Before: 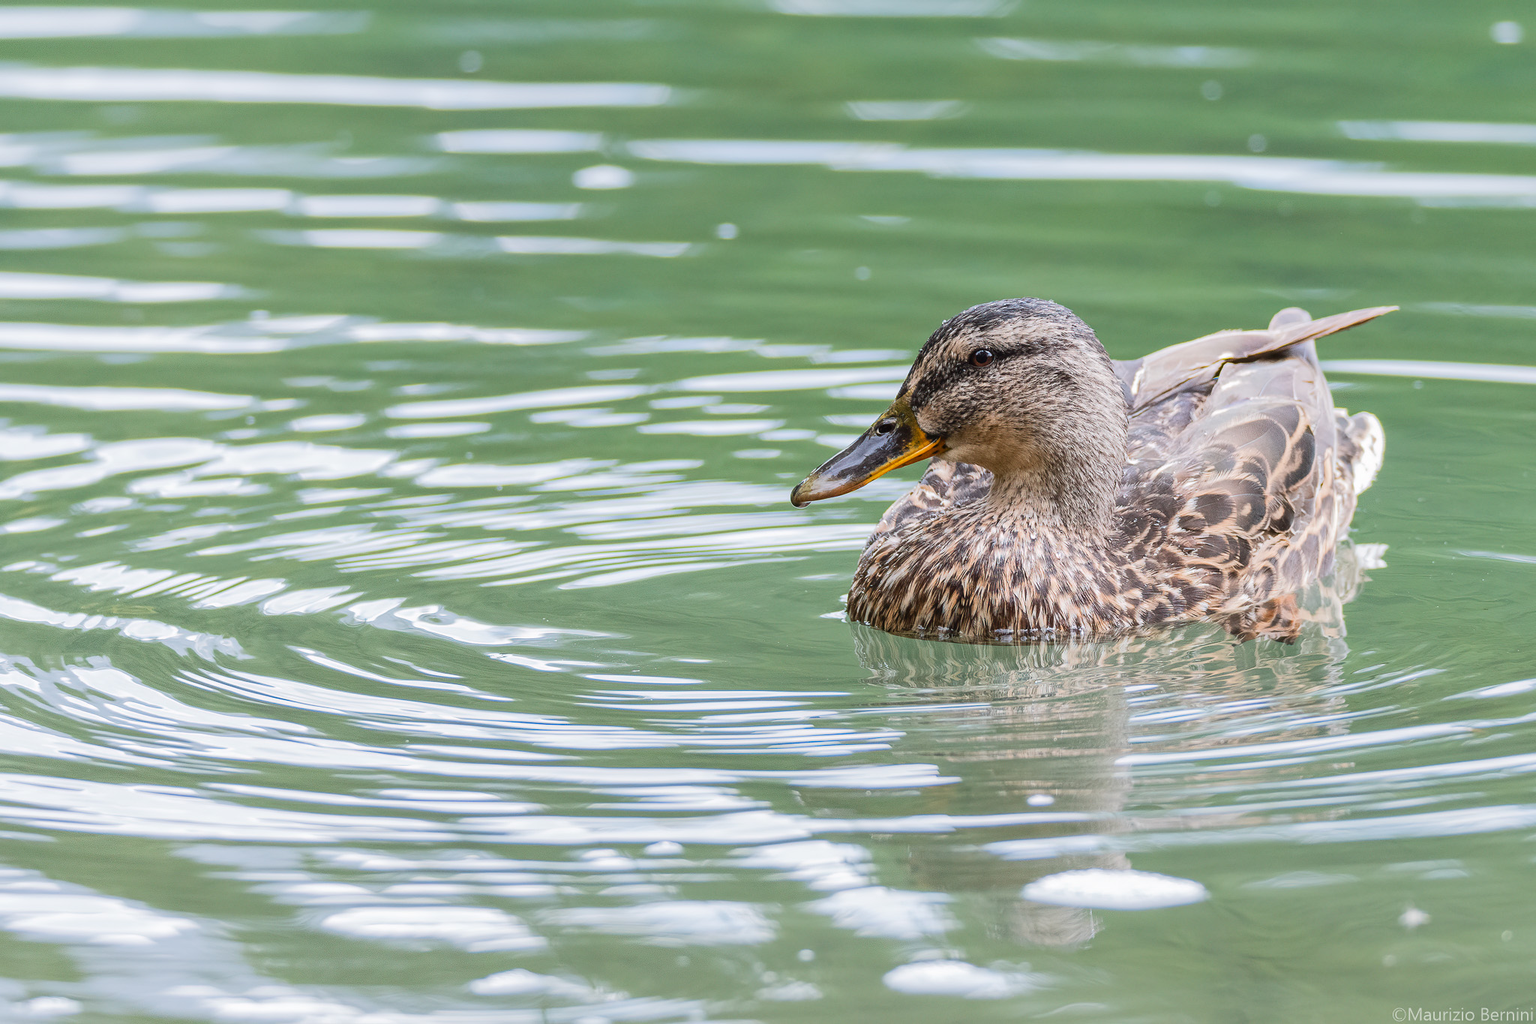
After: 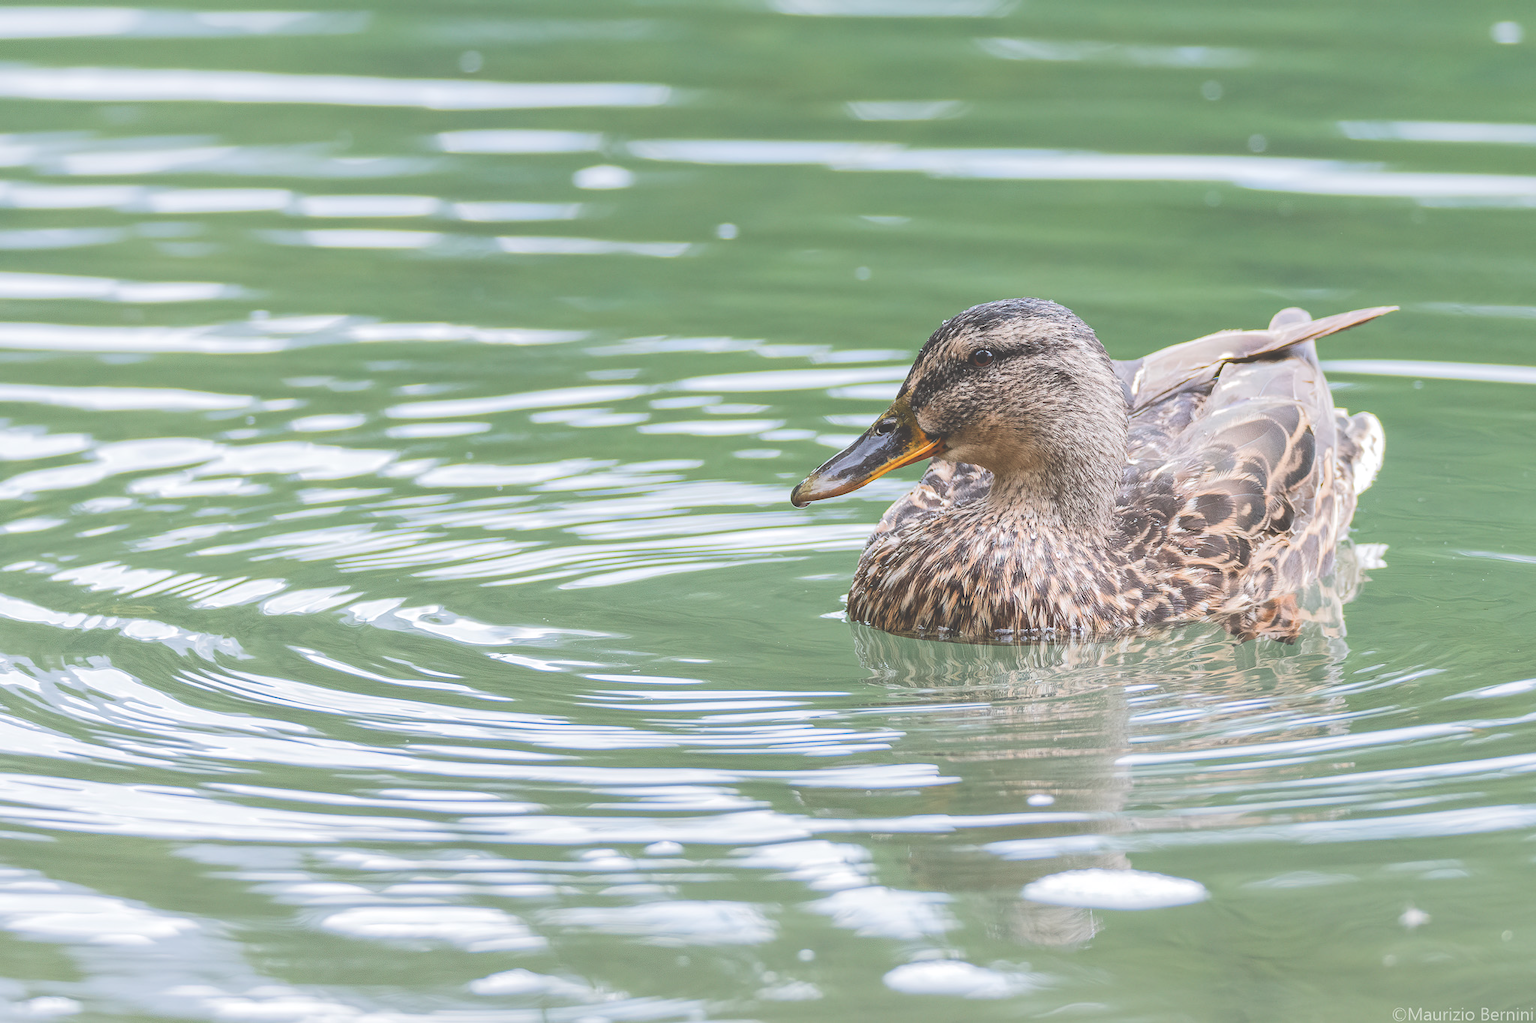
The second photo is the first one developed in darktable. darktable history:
tone equalizer: on, module defaults
exposure: black level correction -0.041, exposure 0.064 EV, compensate highlight preservation false
